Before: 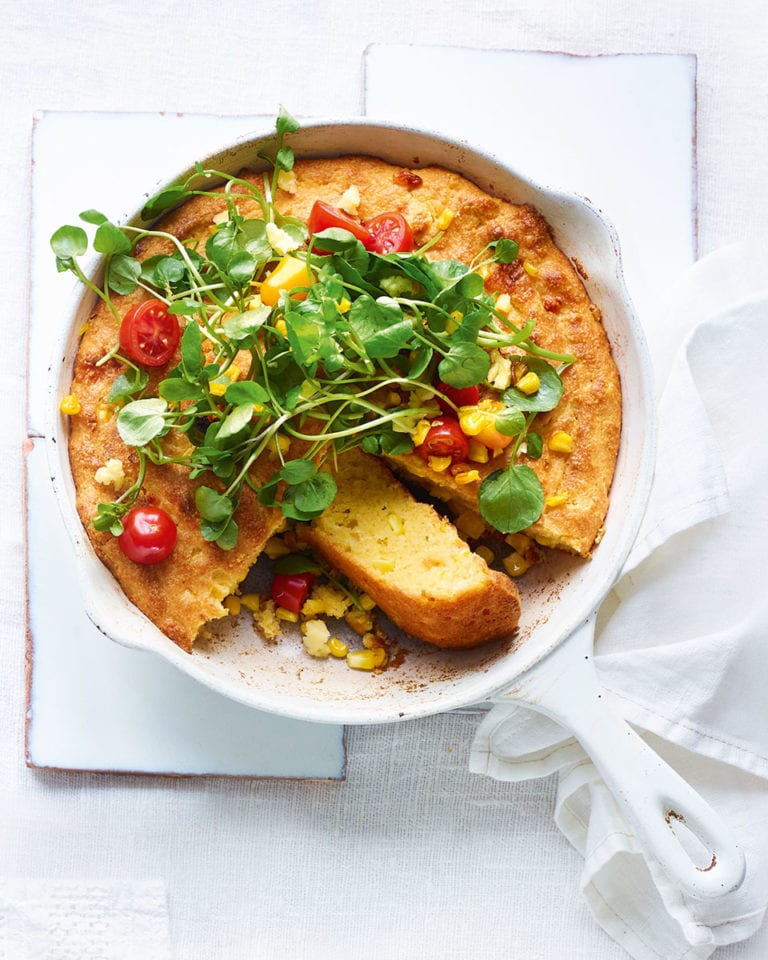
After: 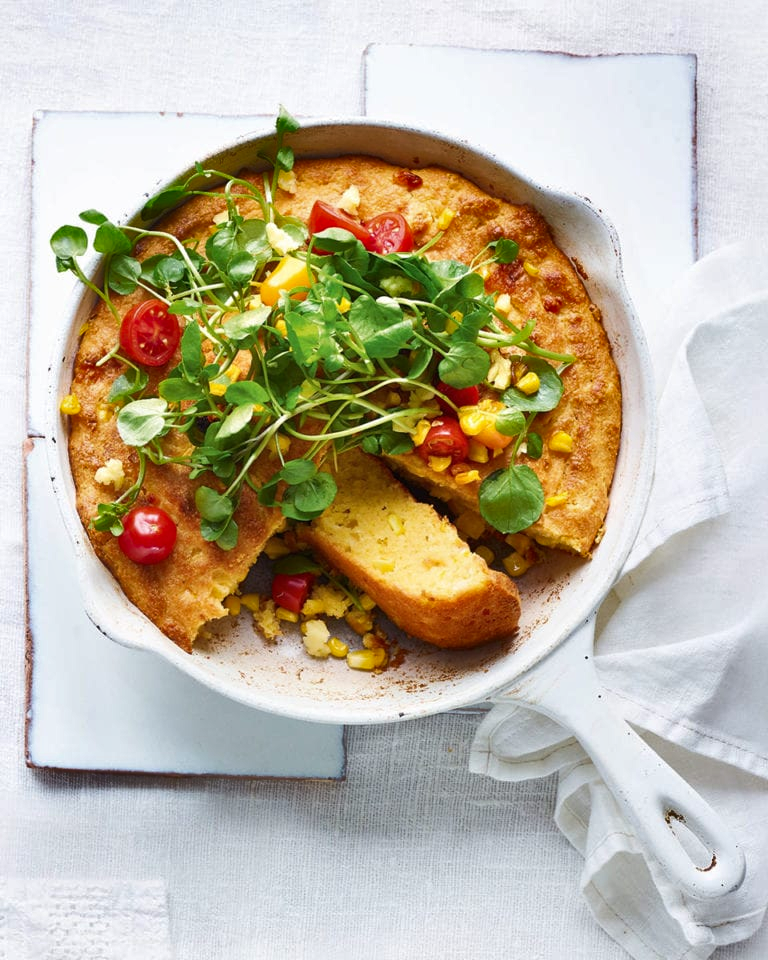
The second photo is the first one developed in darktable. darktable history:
shadows and highlights: low approximation 0.01, soften with gaussian
contrast equalizer: octaves 7, y [[0.5, 0.5, 0.468, 0.5, 0.5, 0.5], [0.5 ×6], [0.5 ×6], [0 ×6], [0 ×6]], mix -0.289
